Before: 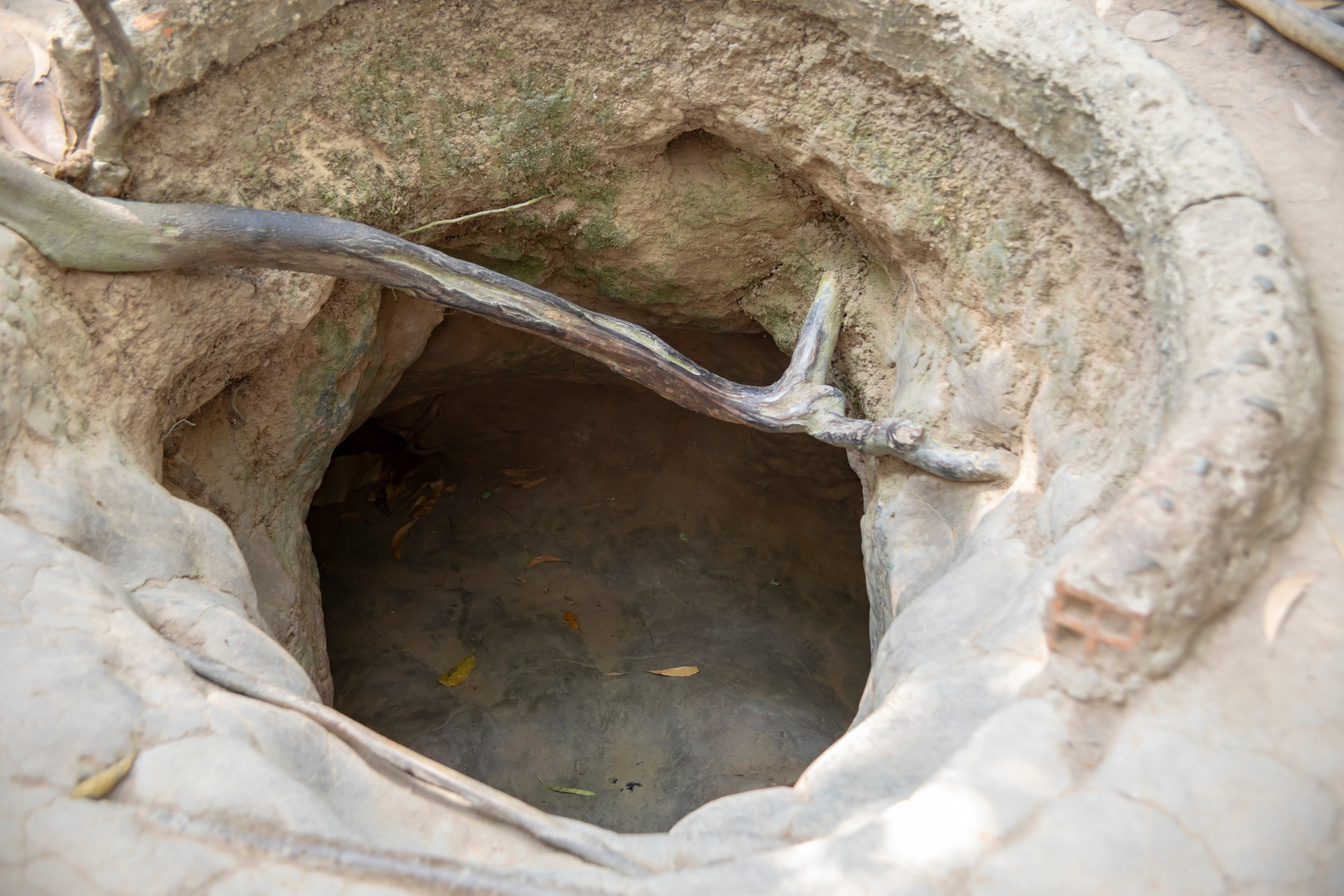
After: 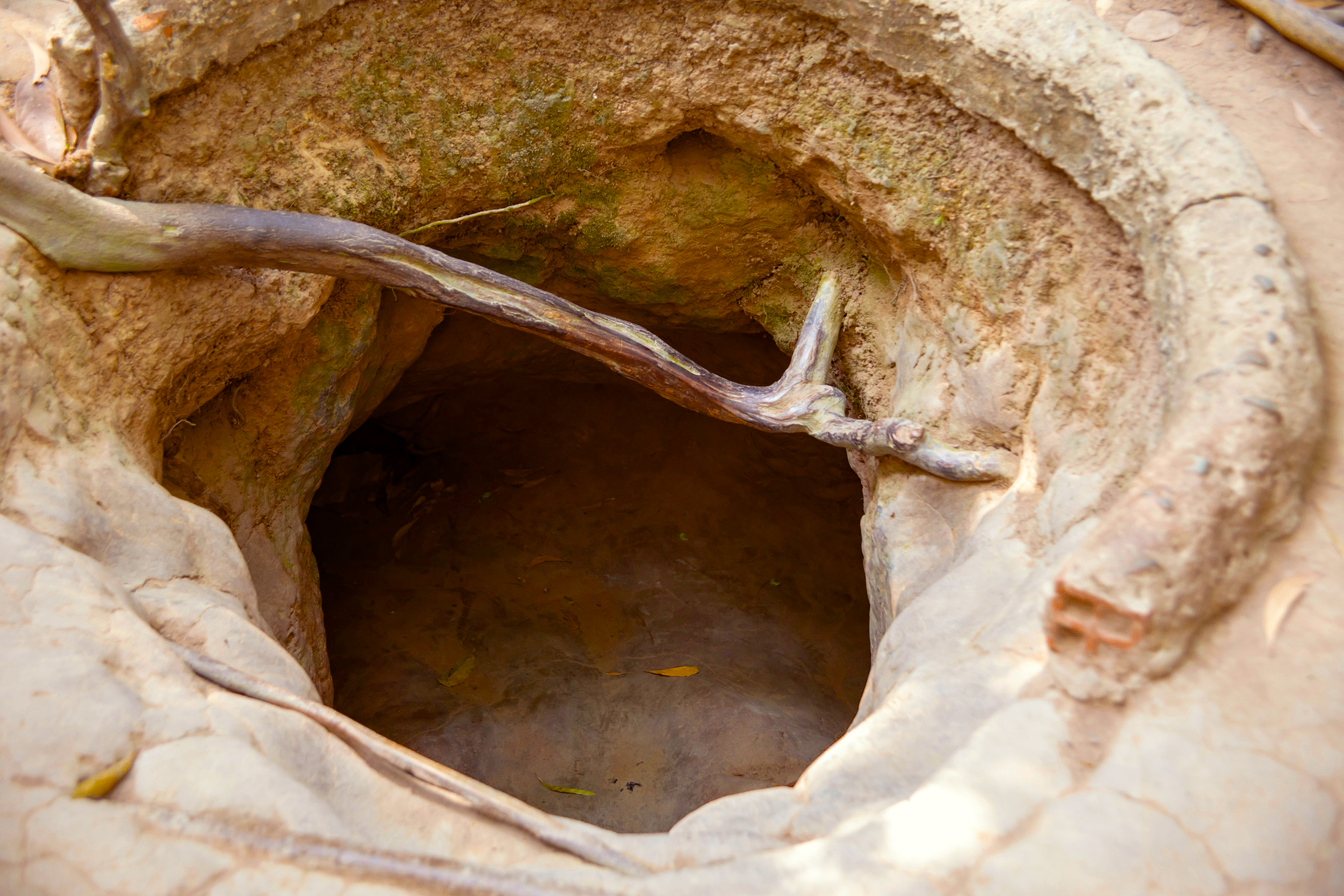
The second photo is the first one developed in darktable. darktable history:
color balance rgb: power › chroma 1.56%, power › hue 27.36°, linear chroma grading › shadows -2.016%, linear chroma grading › highlights -14.599%, linear chroma grading › global chroma -9.484%, linear chroma grading › mid-tones -9.676%, perceptual saturation grading › global saturation 75.286%, perceptual saturation grading › shadows -29.446%, global vibrance 16.241%, saturation formula JzAzBz (2021)
